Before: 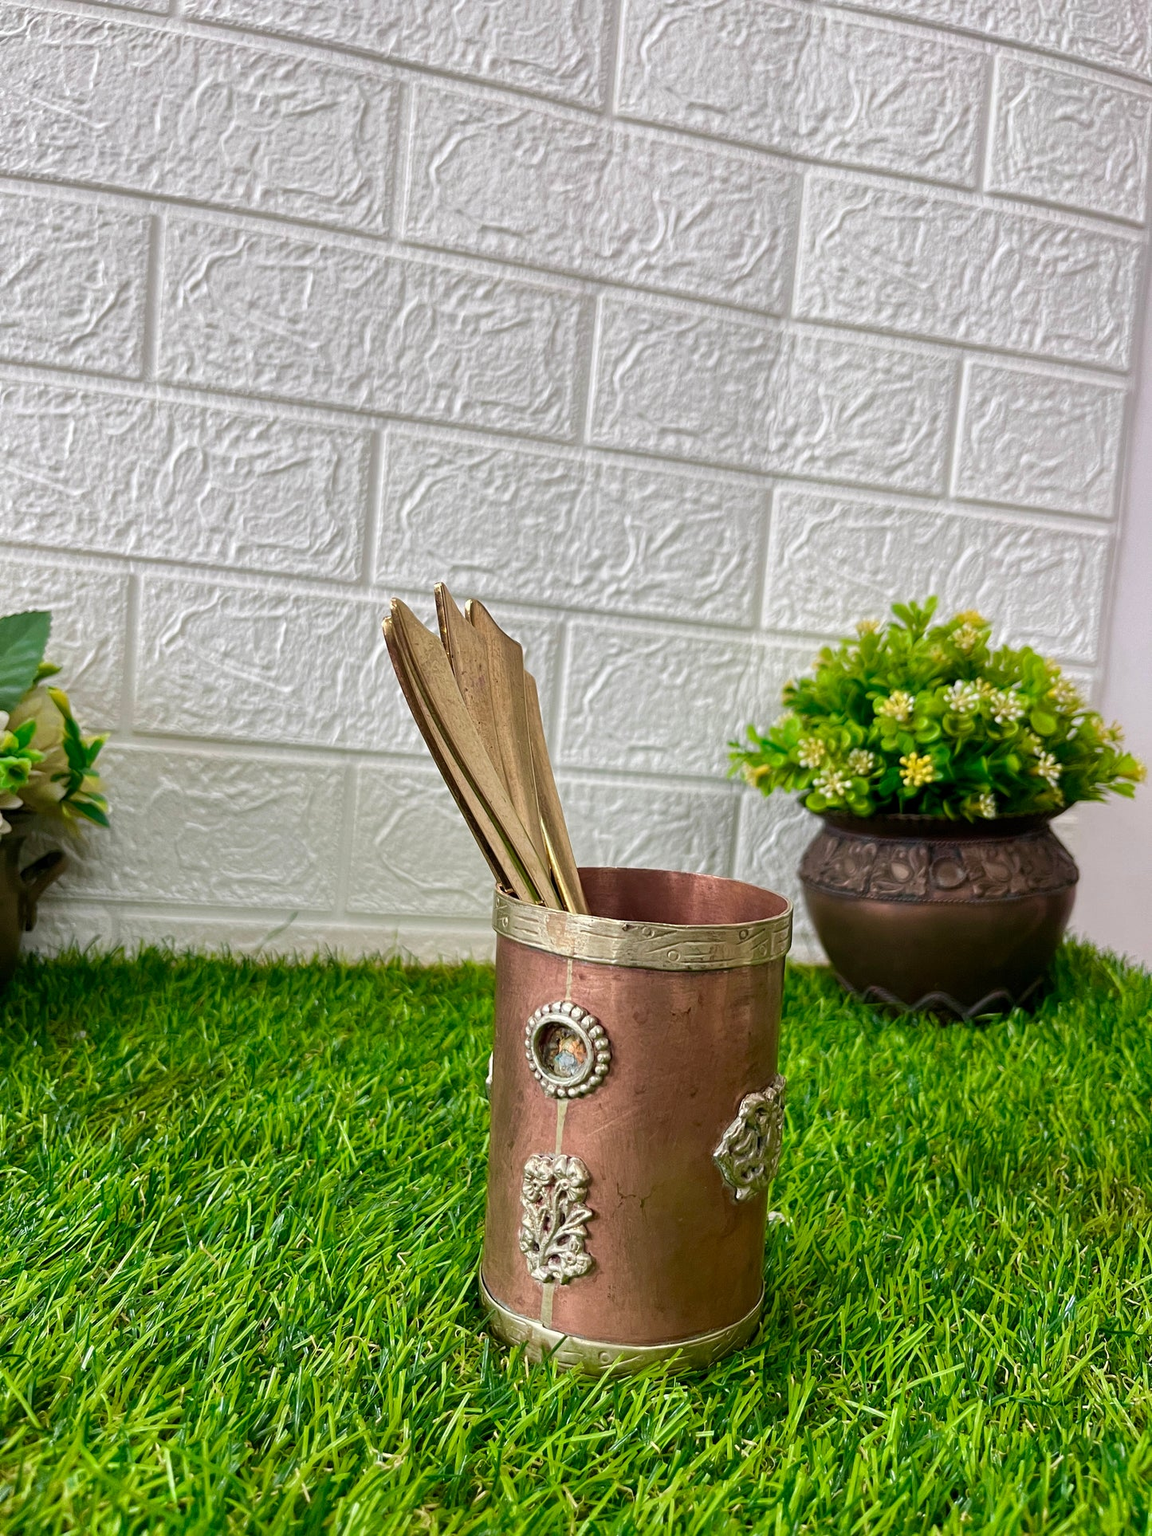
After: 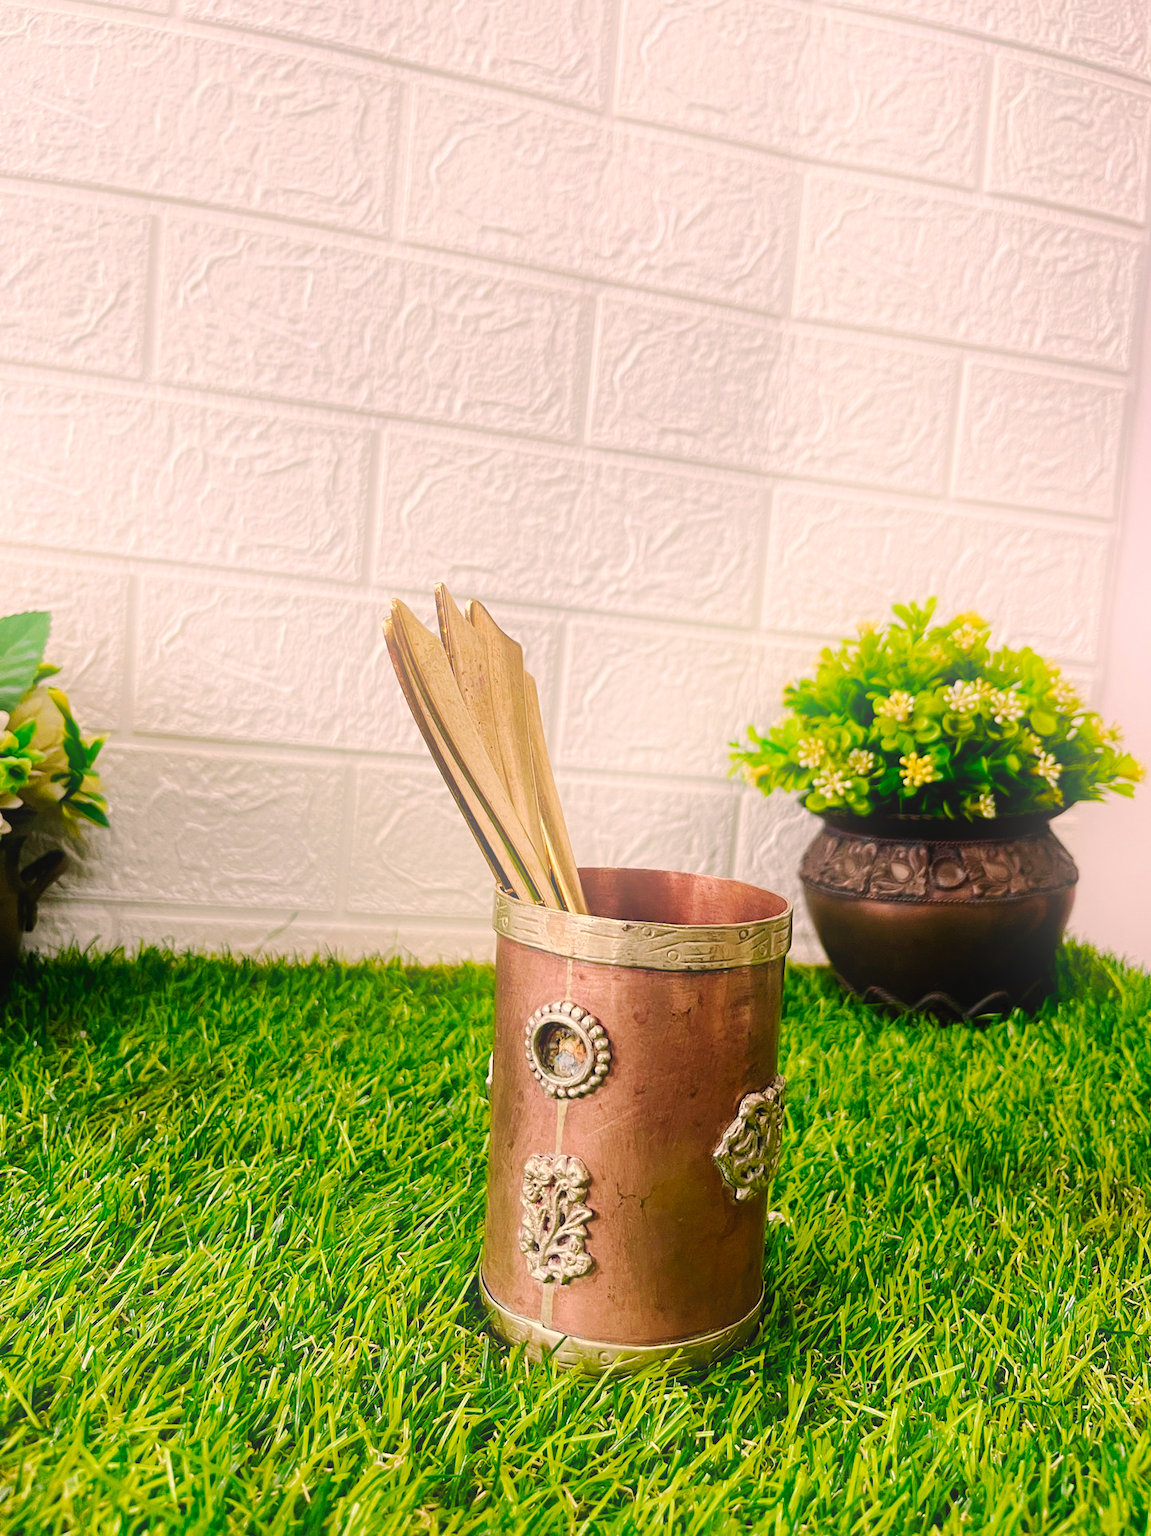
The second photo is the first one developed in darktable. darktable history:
tone curve: curves: ch0 [(0, 0) (0.003, 0.019) (0.011, 0.02) (0.025, 0.019) (0.044, 0.027) (0.069, 0.038) (0.1, 0.056) (0.136, 0.089) (0.177, 0.137) (0.224, 0.187) (0.277, 0.259) (0.335, 0.343) (0.399, 0.437) (0.468, 0.532) (0.543, 0.613) (0.623, 0.685) (0.709, 0.752) (0.801, 0.822) (0.898, 0.9) (1, 1)], preserve colors none
color correction: highlights a* 11.96, highlights b* 11.58
bloom: on, module defaults
shadows and highlights: shadows 20.91, highlights -35.45, soften with gaussian
